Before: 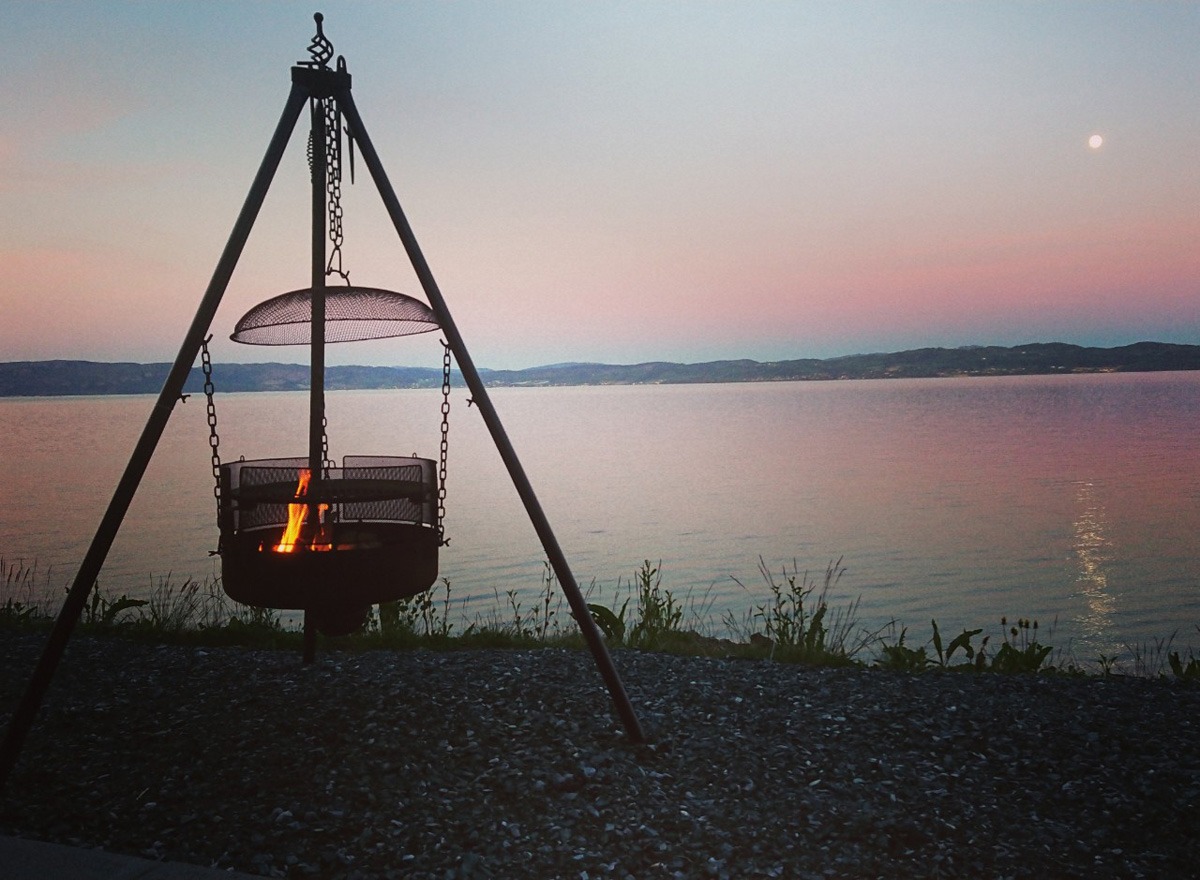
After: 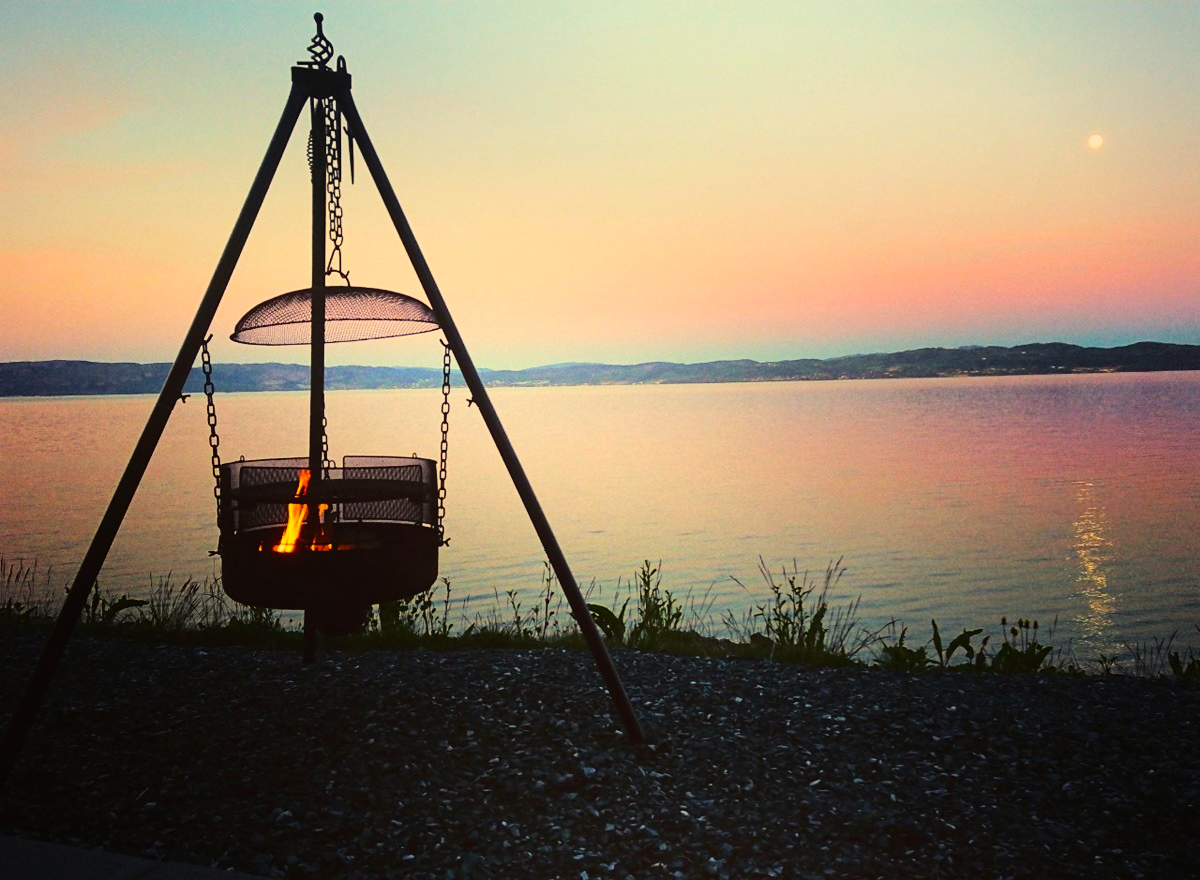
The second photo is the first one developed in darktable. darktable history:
color balance rgb: power › chroma 0.244%, power › hue 62.54°, highlights gain › chroma 8.12%, highlights gain › hue 84.45°, perceptual saturation grading › global saturation 31.052%, global vibrance 24.749%
base curve: curves: ch0 [(0, 0) (0.036, 0.025) (0.121, 0.166) (0.206, 0.329) (0.605, 0.79) (1, 1)]
vignetting: fall-off start 91.74%, brightness -0.192, saturation -0.304, center (-0.032, -0.046)
